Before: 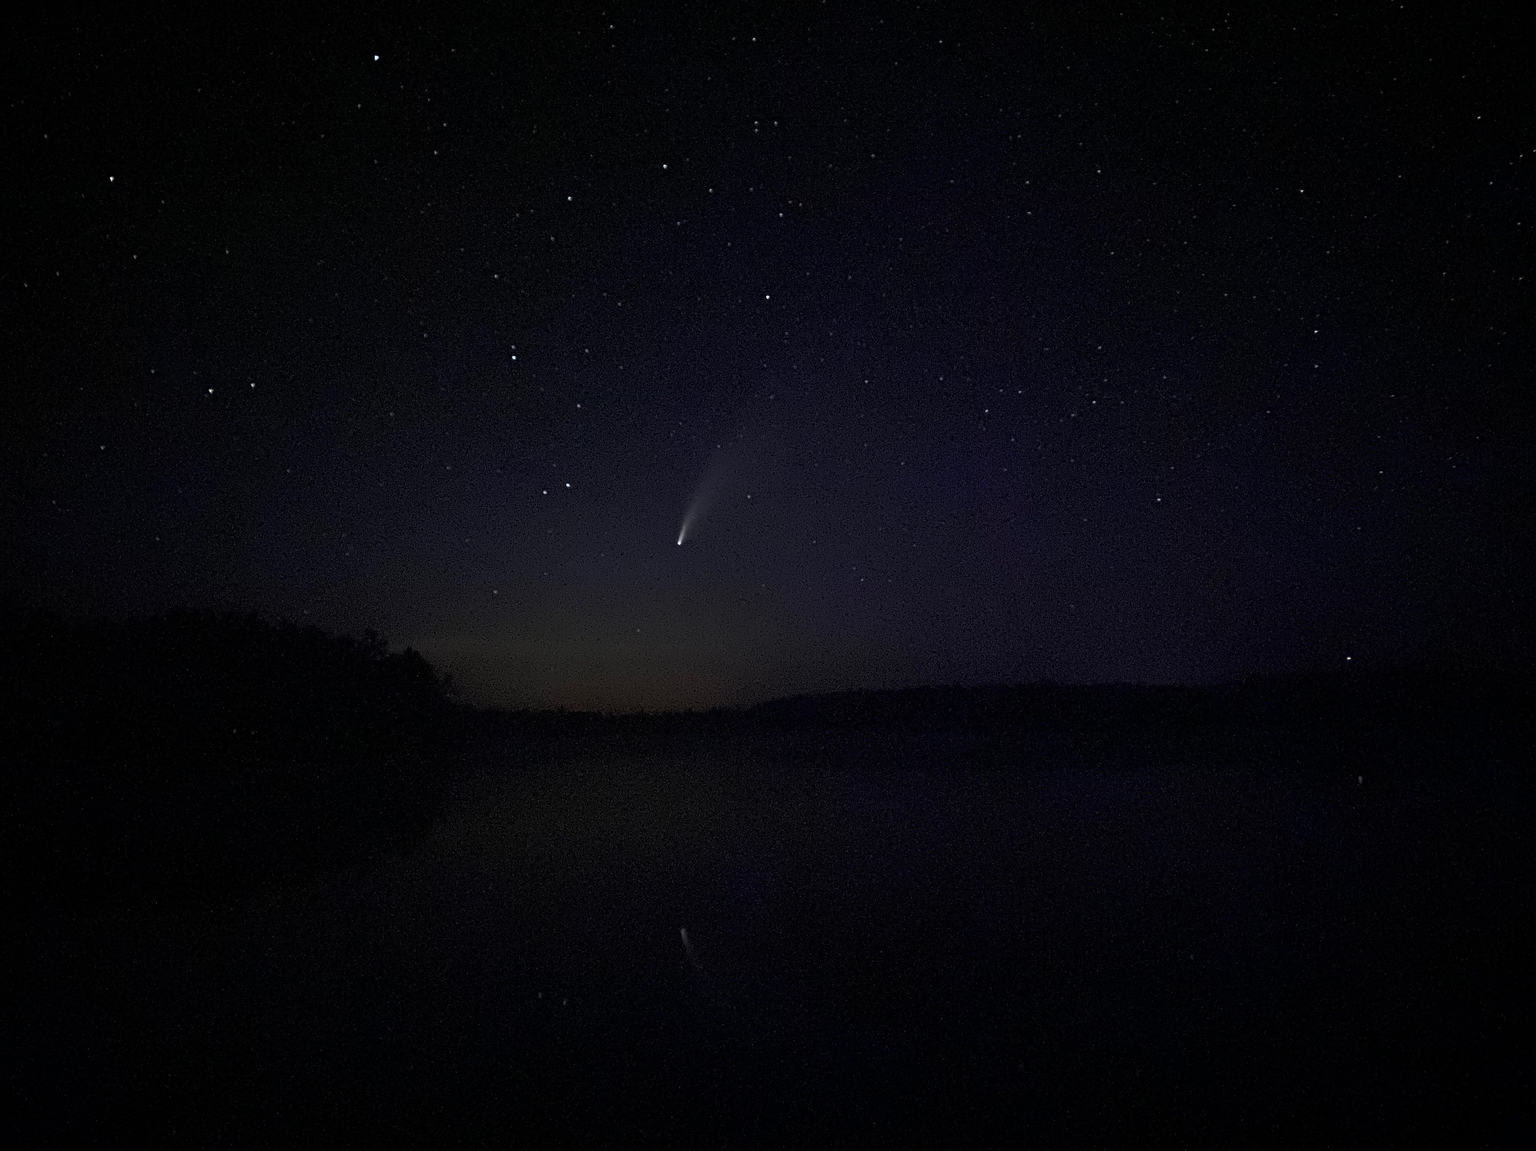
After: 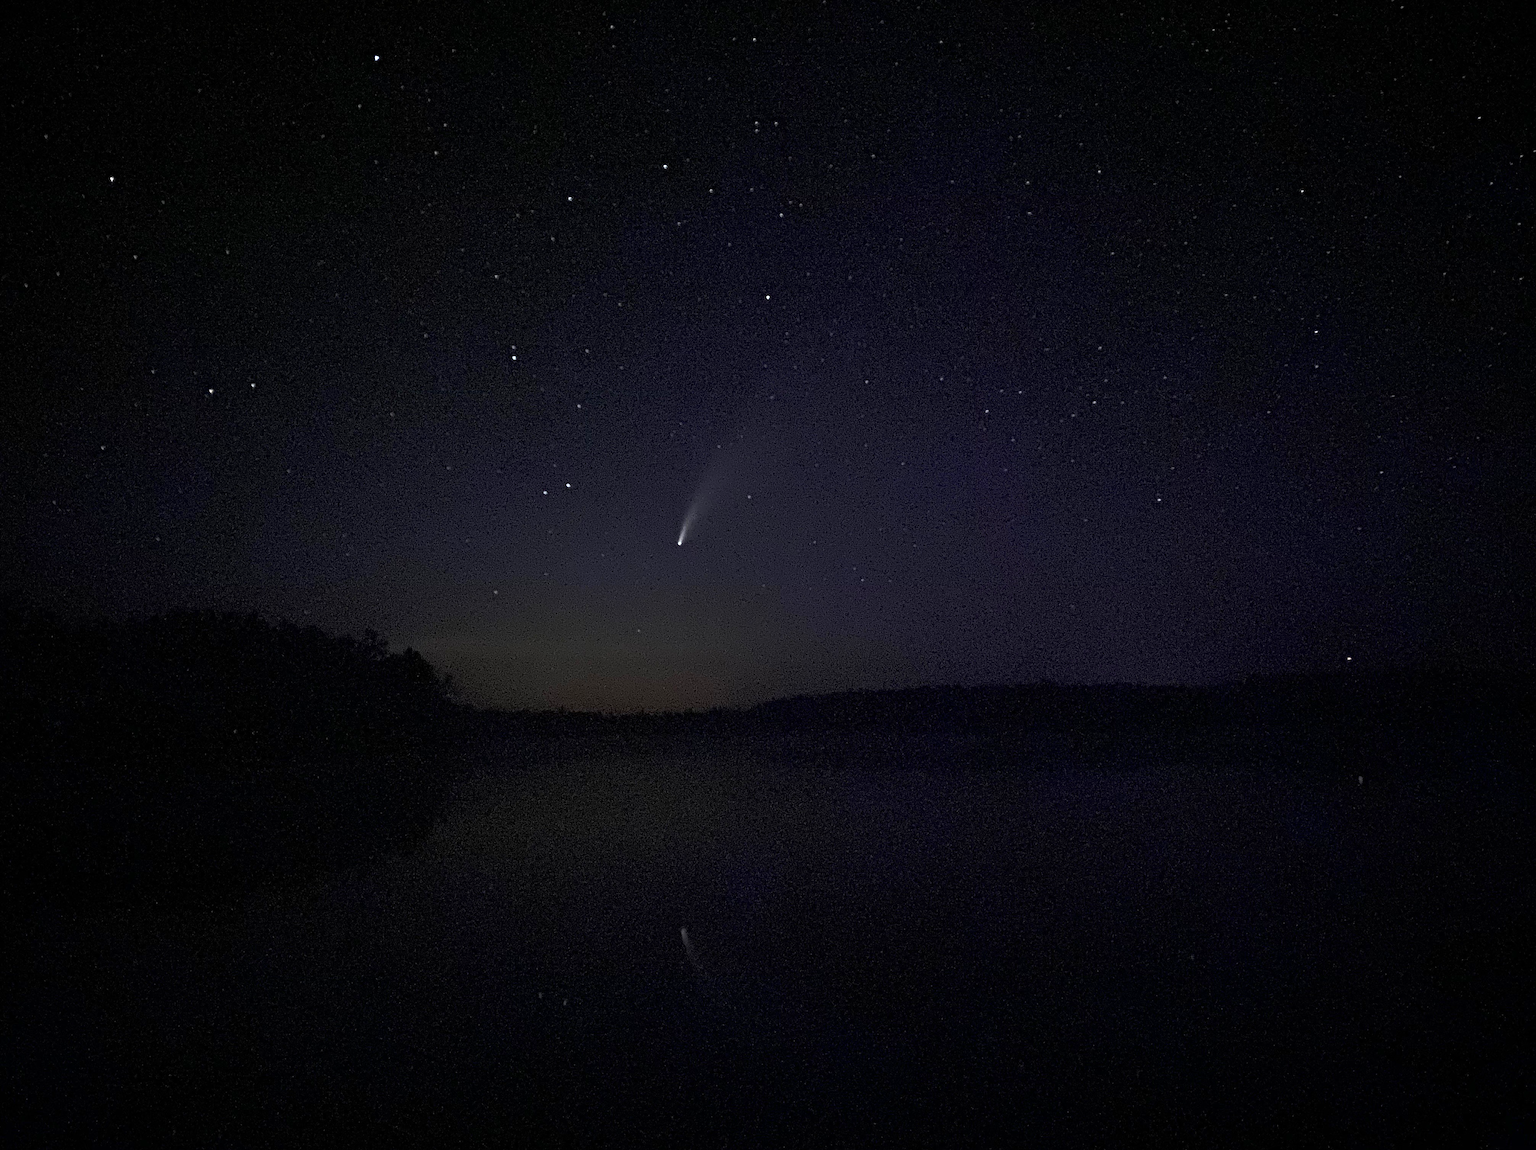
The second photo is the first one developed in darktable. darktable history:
exposure: exposure 0.493 EV, compensate highlight preservation false
local contrast: mode bilateral grid, contrast 10, coarseness 25, detail 115%, midtone range 0.2
